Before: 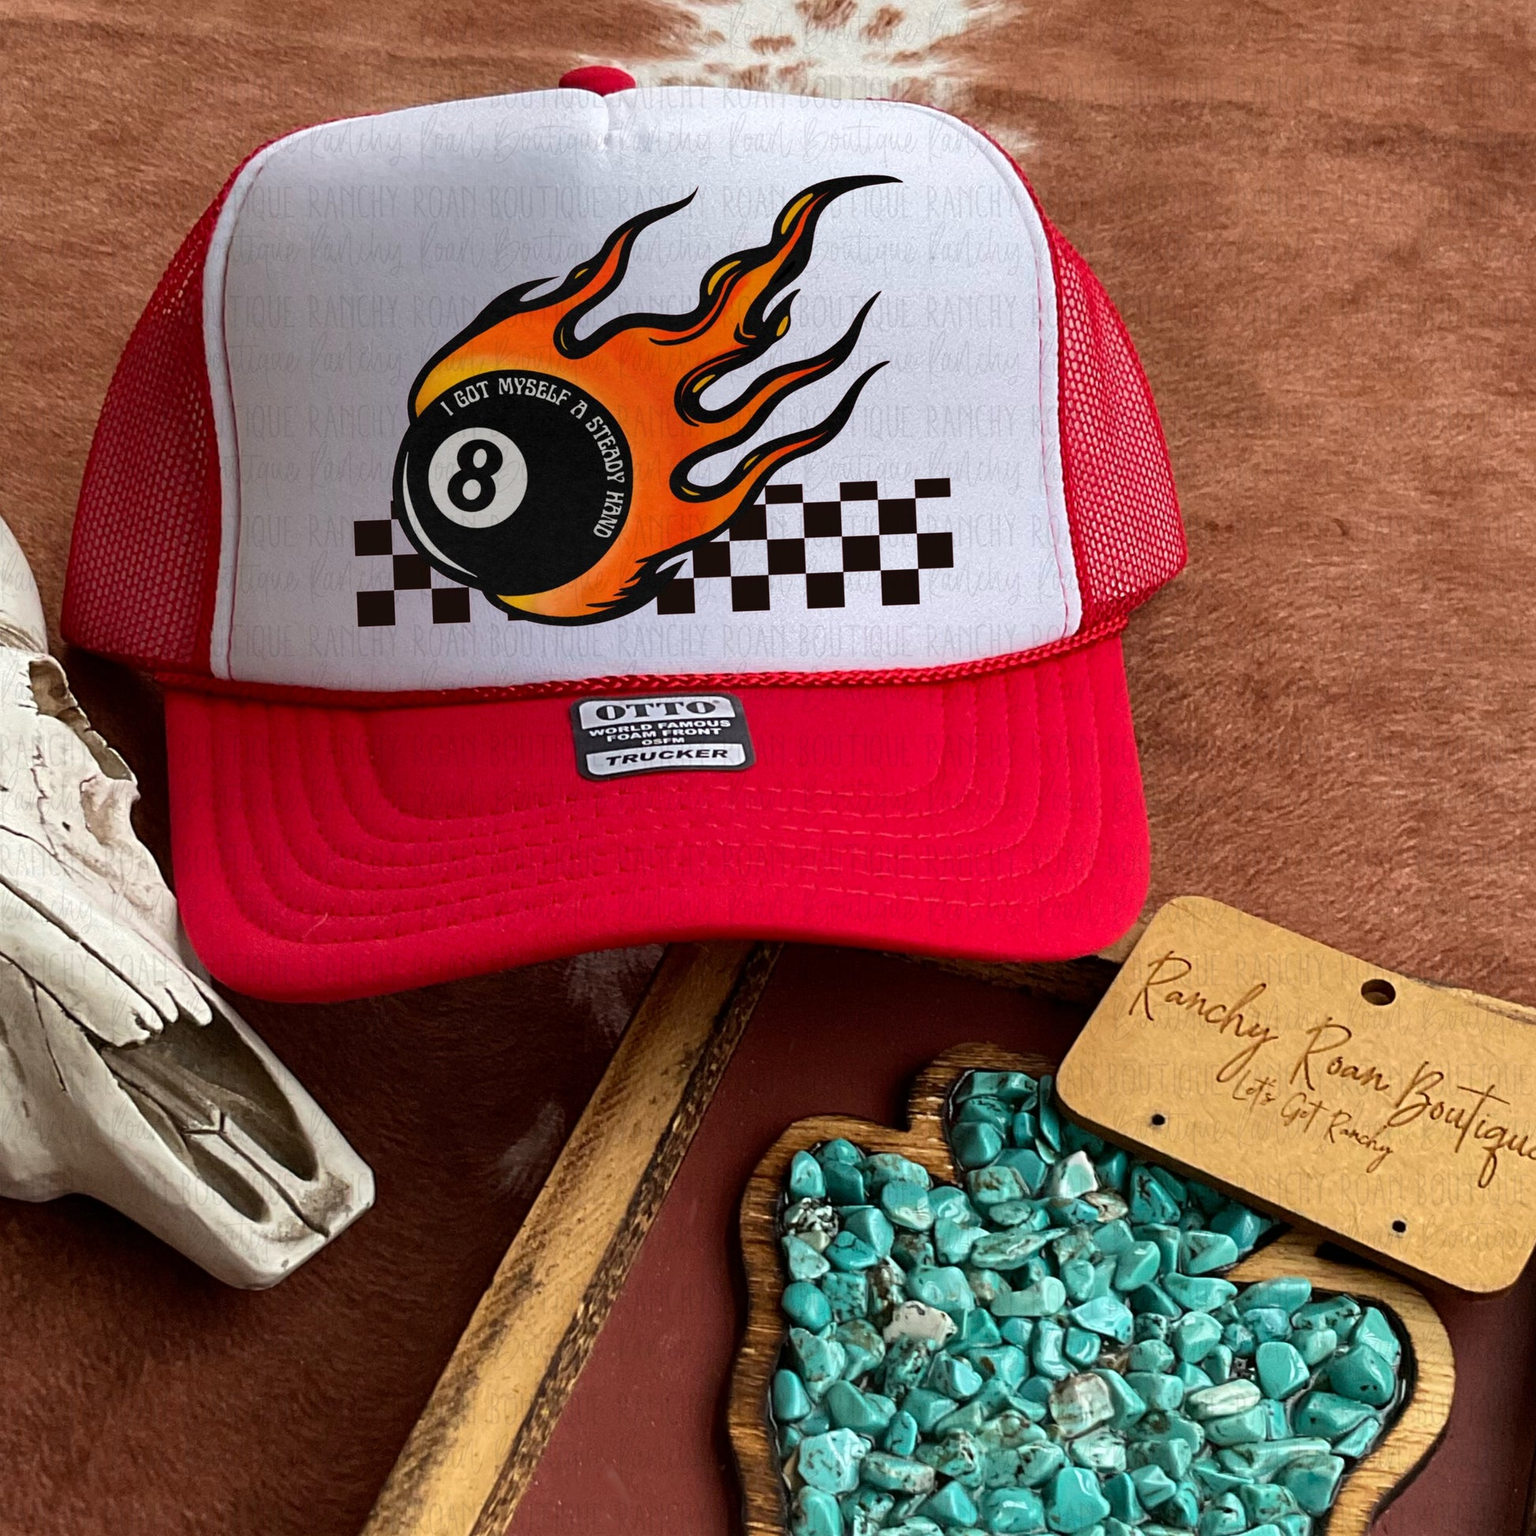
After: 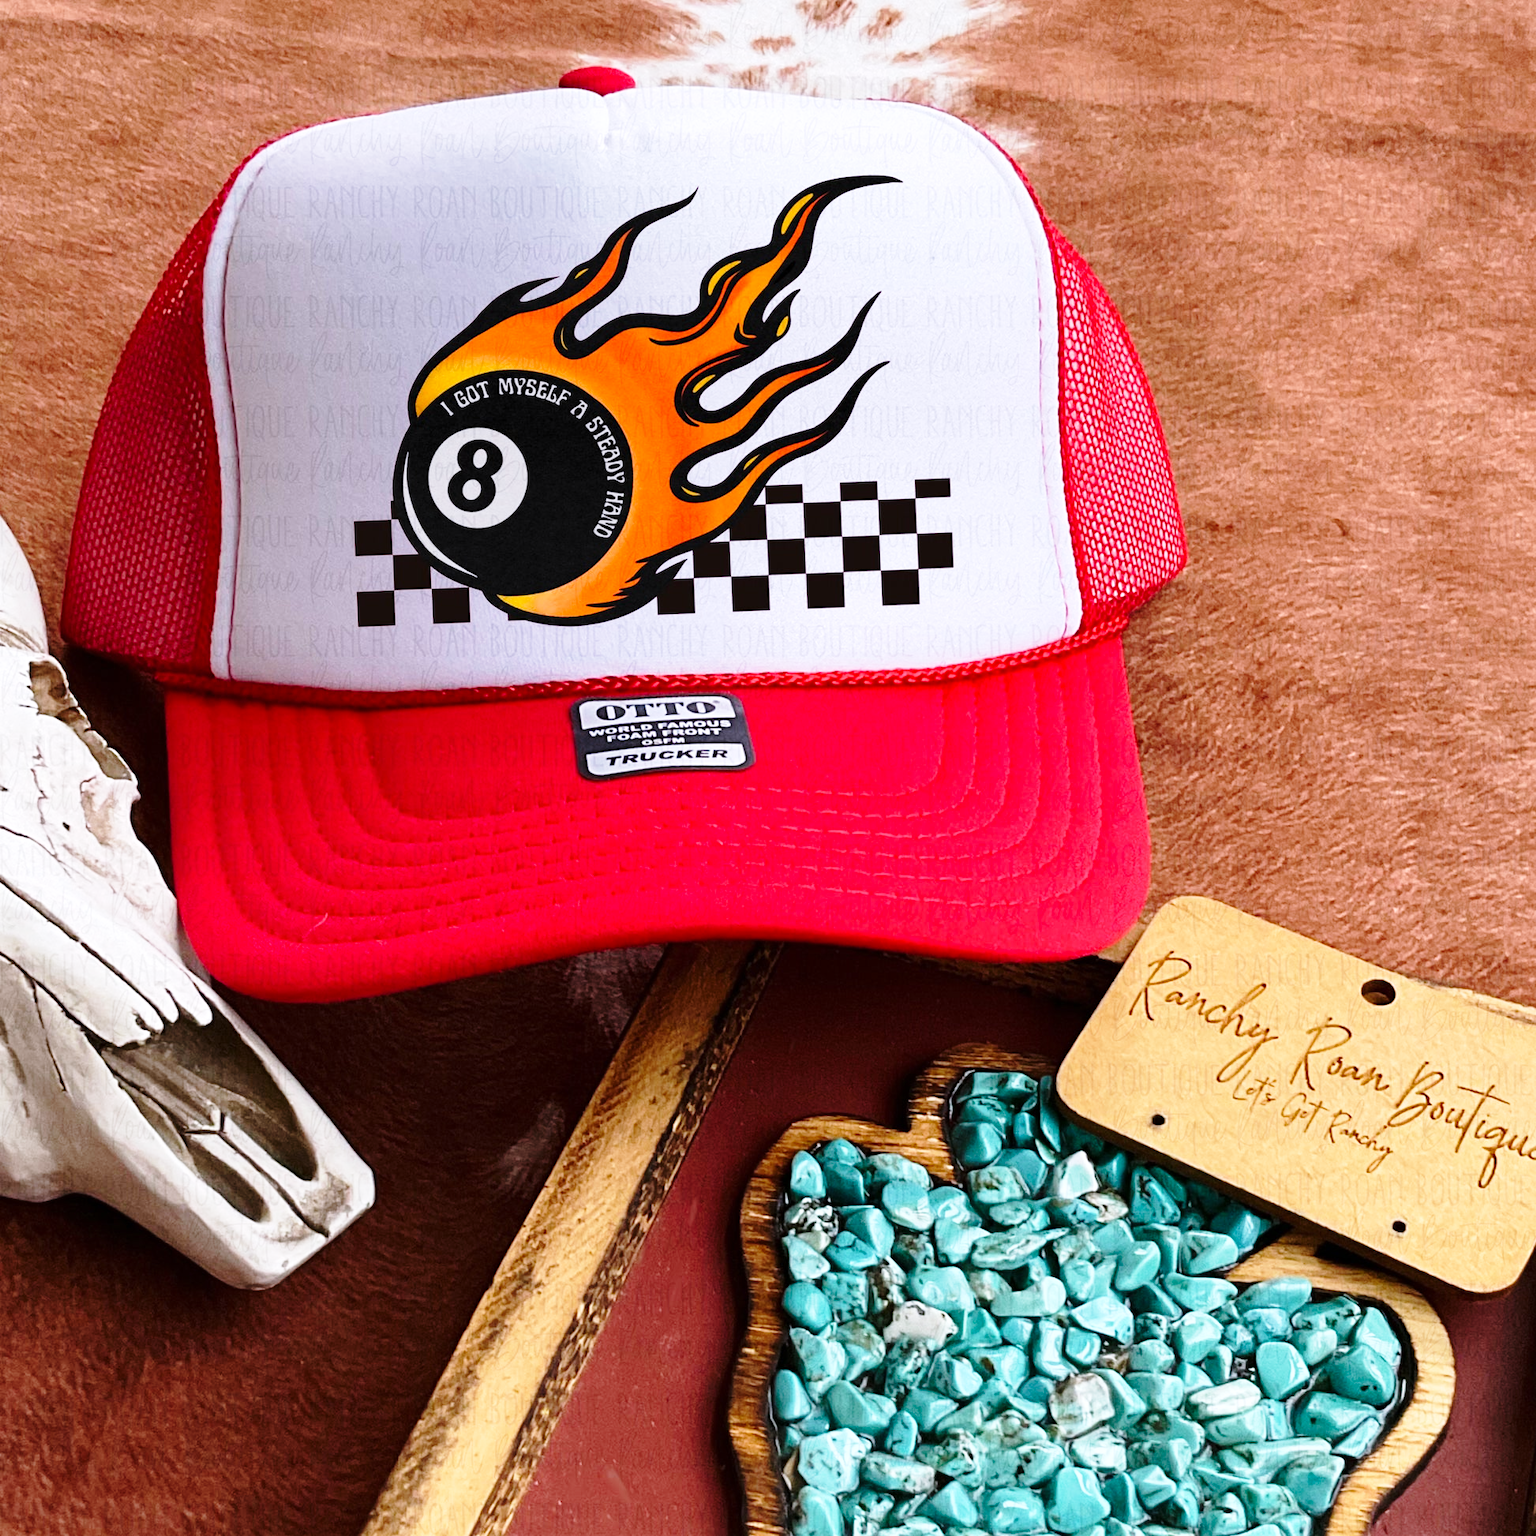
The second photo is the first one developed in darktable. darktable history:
base curve: curves: ch0 [(0, 0) (0.028, 0.03) (0.121, 0.232) (0.46, 0.748) (0.859, 0.968) (1, 1)], preserve colors none
white balance: red 1.004, blue 1.096
